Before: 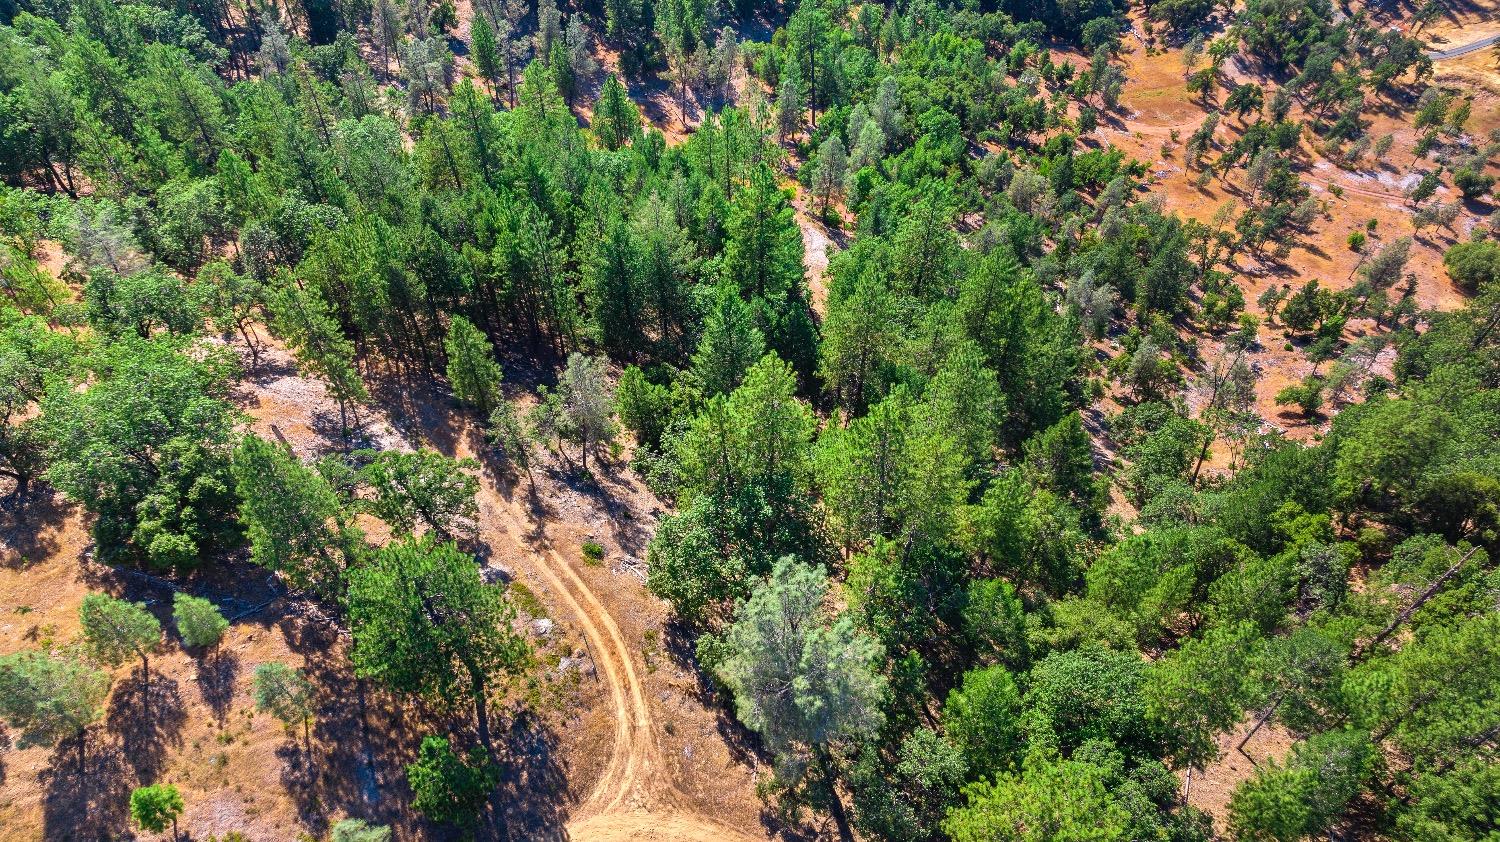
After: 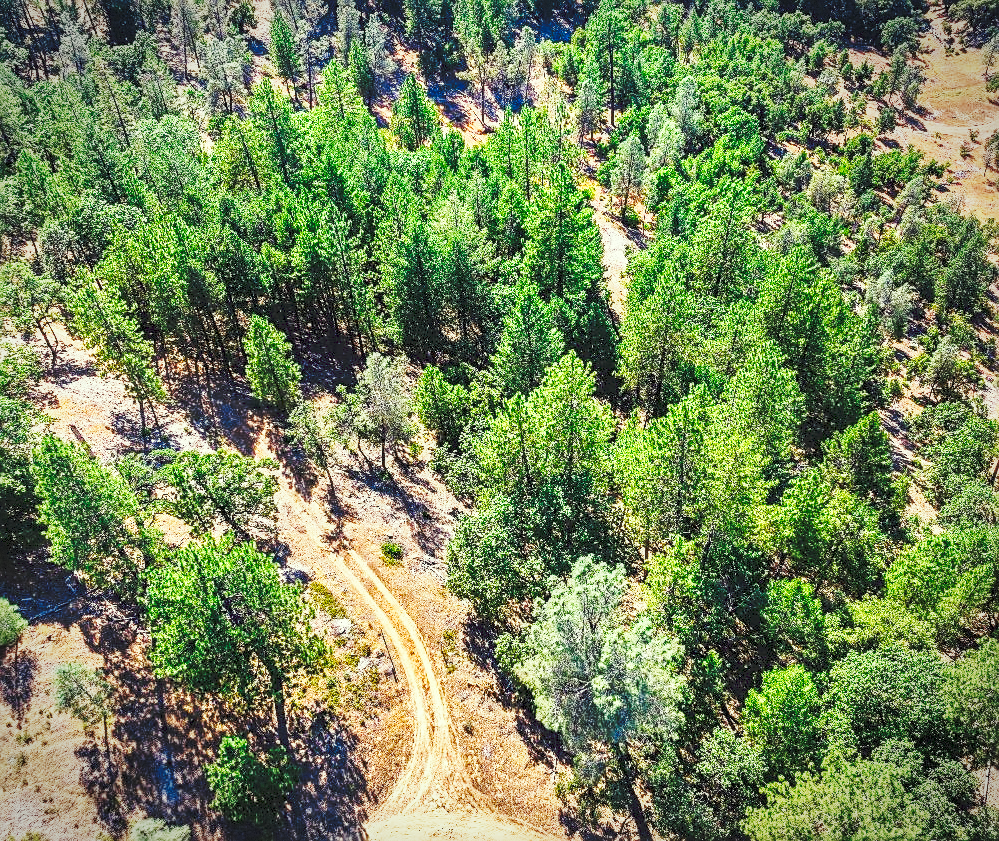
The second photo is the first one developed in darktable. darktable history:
crop and rotate: left 13.438%, right 19.915%
color correction: highlights a* -4.49, highlights b* 6.79
local contrast: on, module defaults
contrast equalizer: y [[0.536, 0.565, 0.581, 0.516, 0.52, 0.491], [0.5 ×6], [0.5 ×6], [0 ×6], [0 ×6]], mix 0.183
base curve: curves: ch0 [(0, 0) (0.028, 0.03) (0.121, 0.232) (0.46, 0.748) (0.859, 0.968) (1, 1)], preserve colors none
vignetting: brightness -0.409, saturation -0.289, automatic ratio true, dithering 8-bit output
tone curve: curves: ch0 [(0, 0) (0.003, 0.077) (0.011, 0.089) (0.025, 0.105) (0.044, 0.122) (0.069, 0.134) (0.1, 0.151) (0.136, 0.171) (0.177, 0.198) (0.224, 0.23) (0.277, 0.273) (0.335, 0.343) (0.399, 0.422) (0.468, 0.508) (0.543, 0.601) (0.623, 0.695) (0.709, 0.782) (0.801, 0.866) (0.898, 0.934) (1, 1)], preserve colors none
sharpen: on, module defaults
